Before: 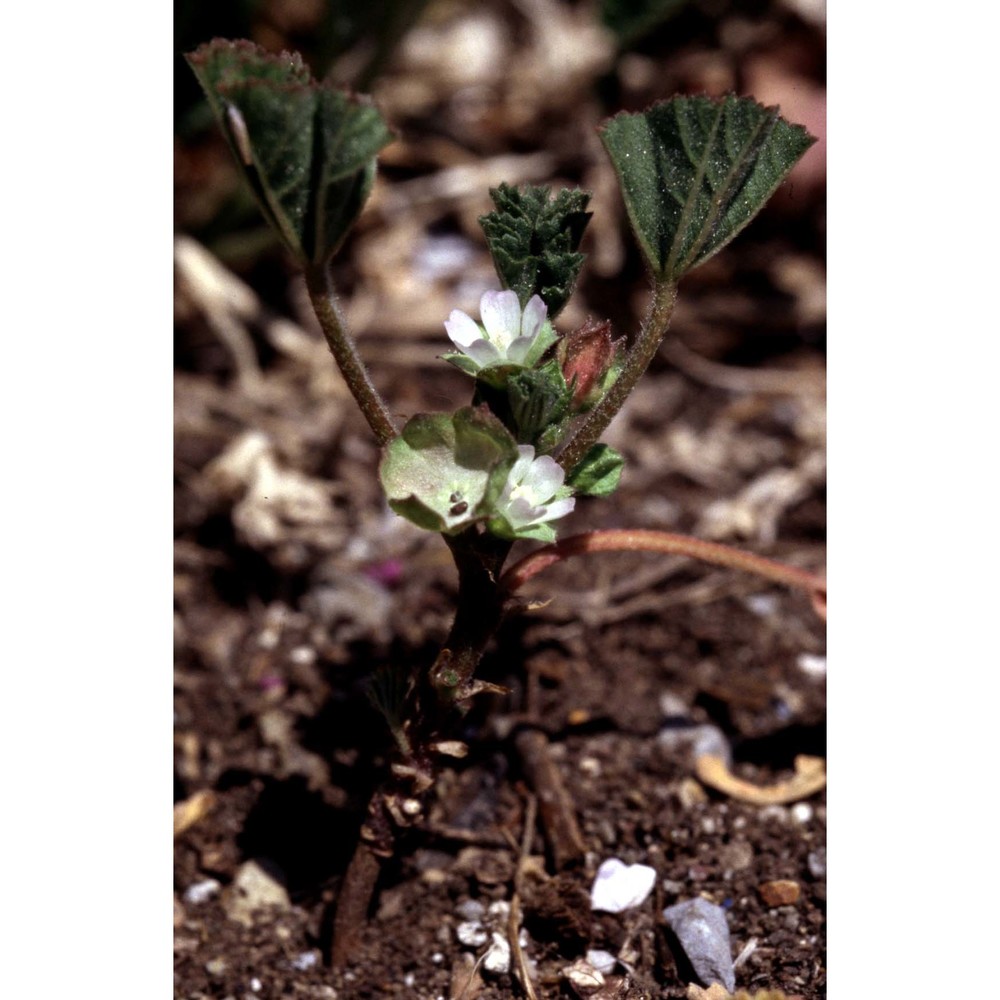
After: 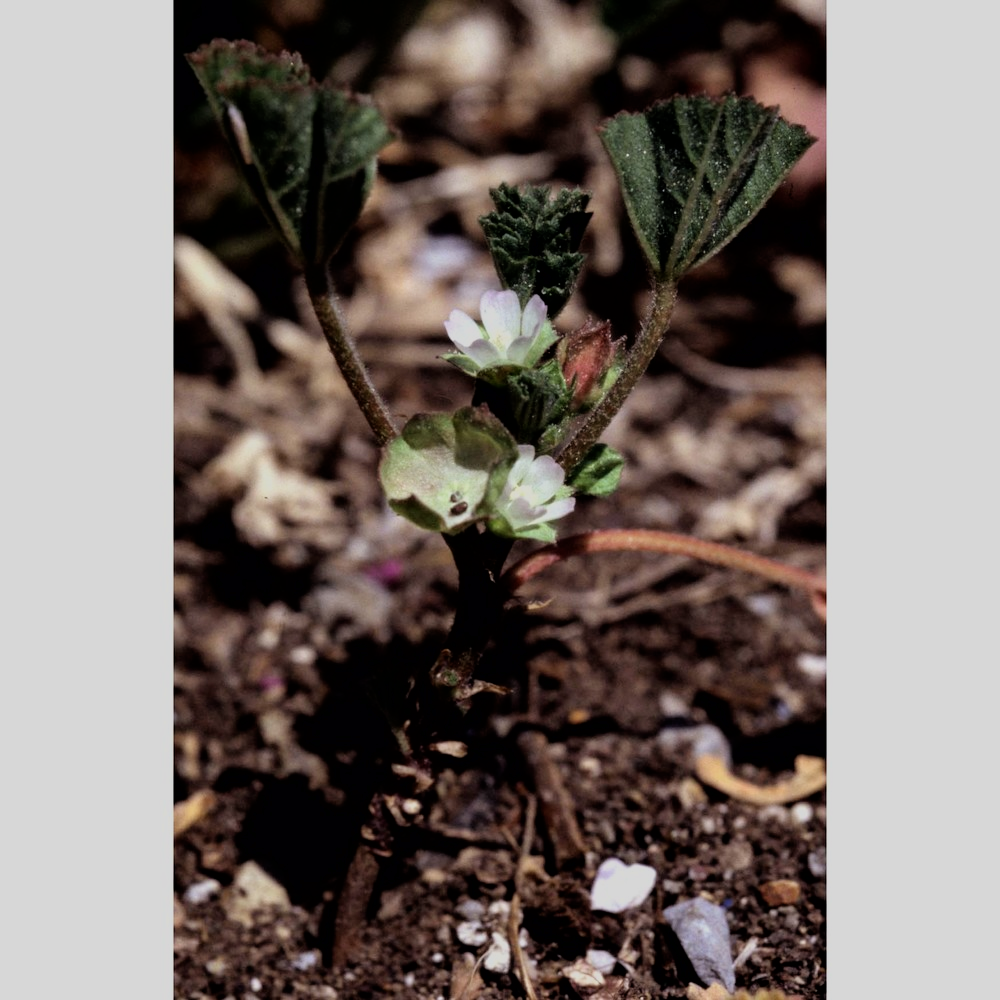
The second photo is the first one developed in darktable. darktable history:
filmic rgb: black relative exposure -7.75 EV, white relative exposure 4.4 EV, hardness 3.76, latitude 38.65%, contrast 0.981, highlights saturation mix 8.92%, shadows ↔ highlights balance 4.57%, color science v6 (2022)
